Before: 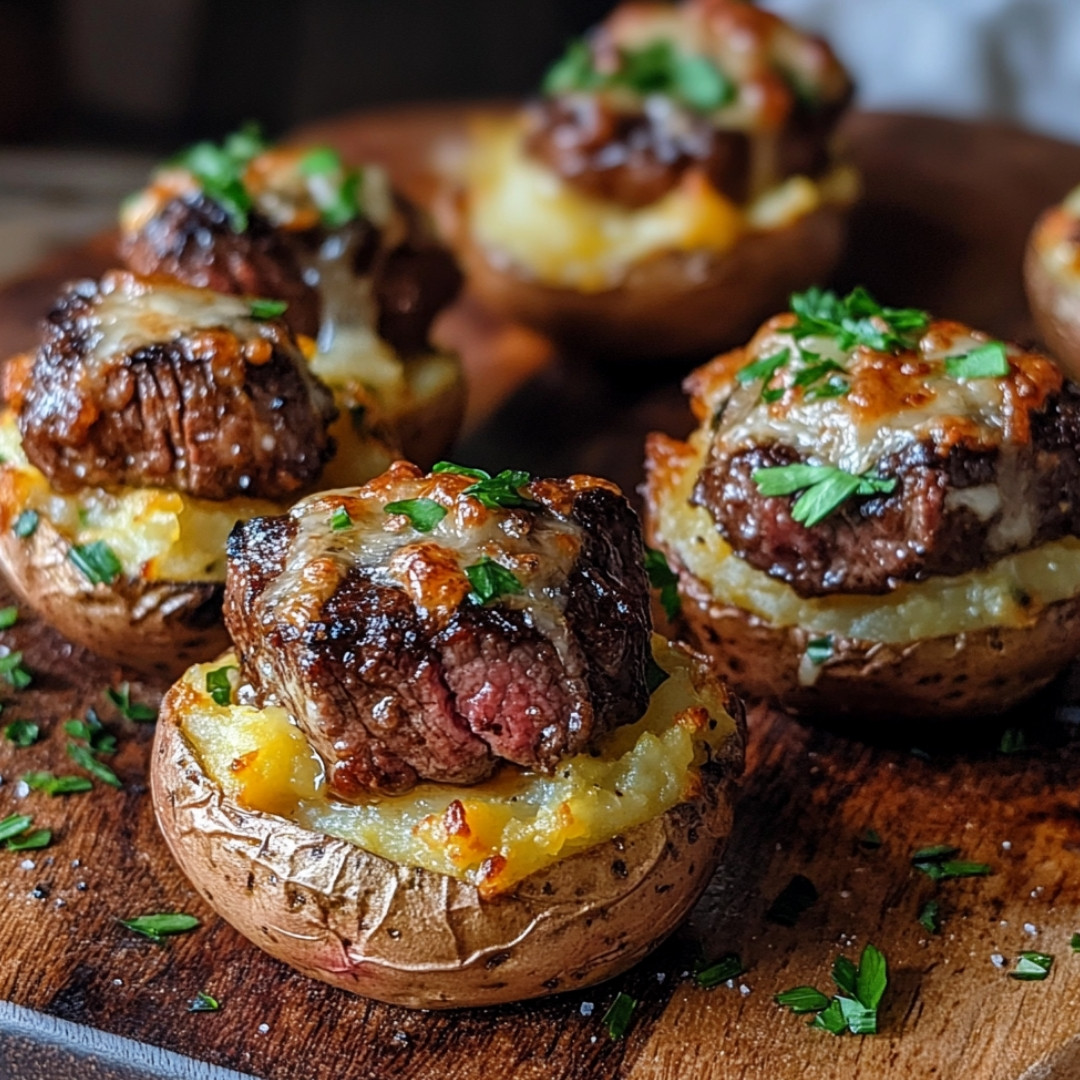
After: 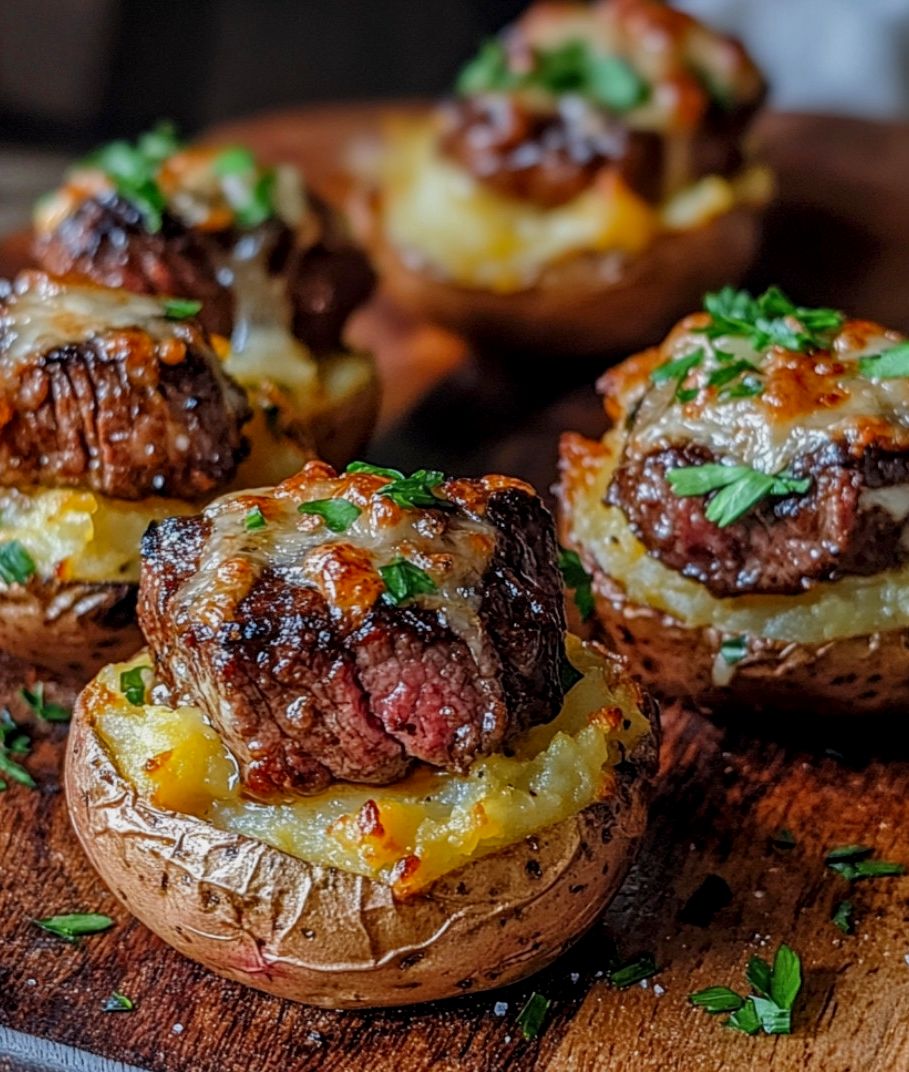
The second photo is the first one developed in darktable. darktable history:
local contrast: on, module defaults
tone equalizer: -8 EV 0.25 EV, -7 EV 0.417 EV, -6 EV 0.417 EV, -5 EV 0.25 EV, -3 EV -0.25 EV, -2 EV -0.417 EV, -1 EV -0.417 EV, +0 EV -0.25 EV, edges refinement/feathering 500, mask exposure compensation -1.57 EV, preserve details guided filter
crop: left 8.026%, right 7.374%
color zones: curves: ch1 [(0, 0.525) (0.143, 0.556) (0.286, 0.52) (0.429, 0.5) (0.571, 0.5) (0.714, 0.5) (0.857, 0.503) (1, 0.525)]
